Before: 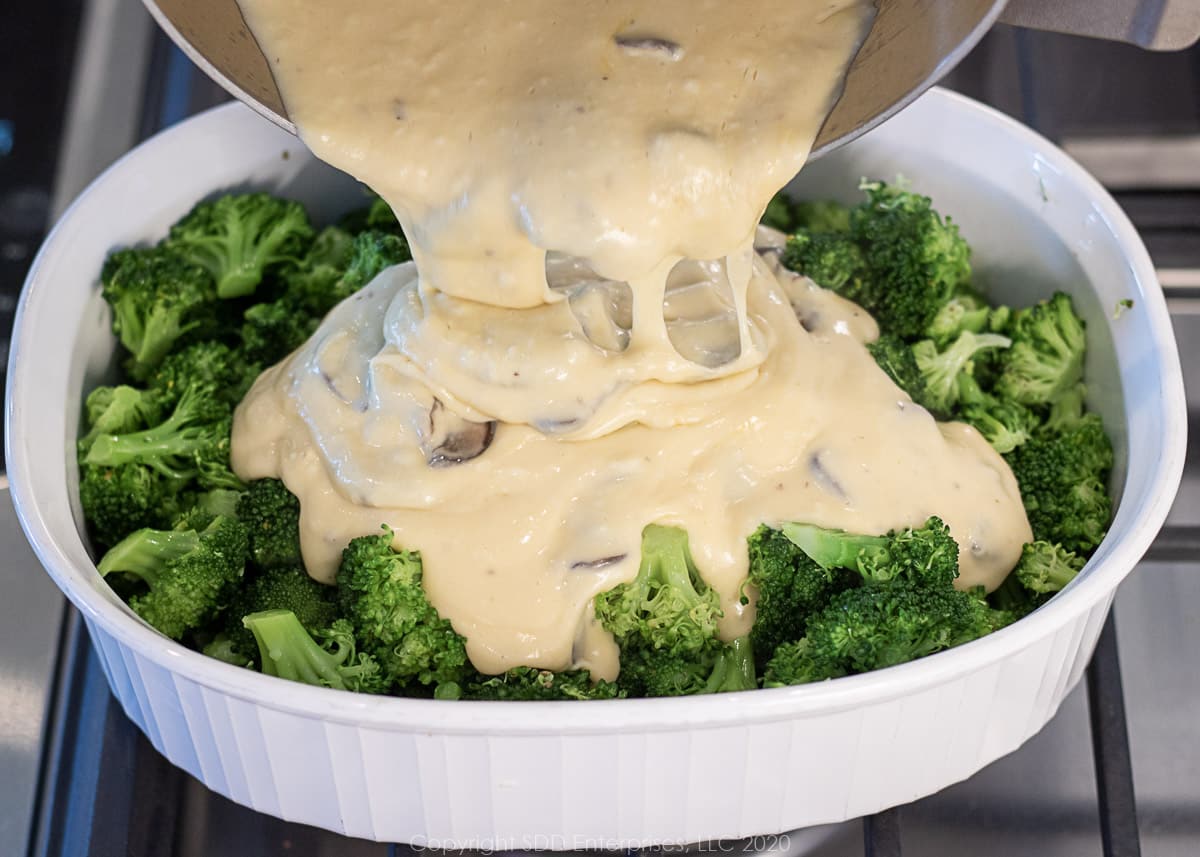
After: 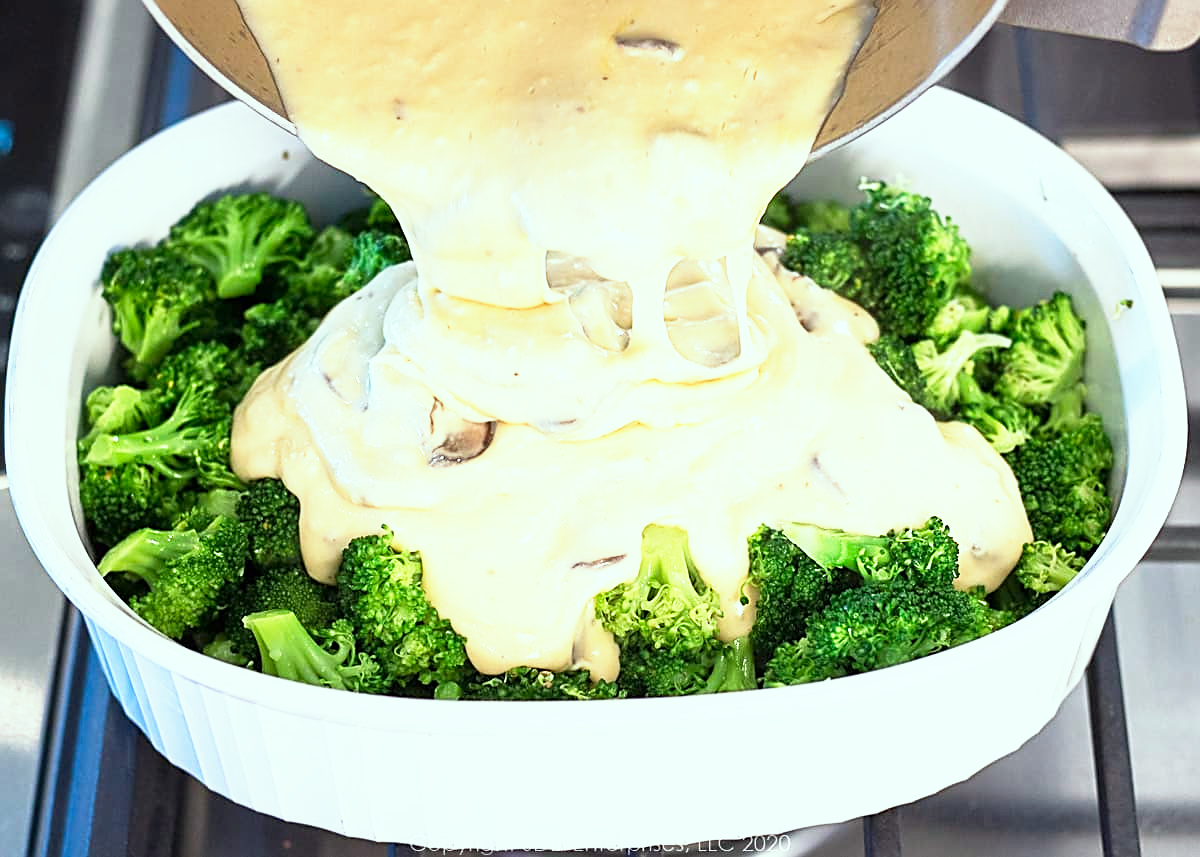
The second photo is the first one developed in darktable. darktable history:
sharpen: amount 0.558
tone equalizer: edges refinement/feathering 500, mask exposure compensation -1.57 EV, preserve details guided filter
color correction: highlights a* -6.86, highlights b* 0.631
base curve: curves: ch0 [(0, 0) (0.495, 0.917) (1, 1)], preserve colors none
